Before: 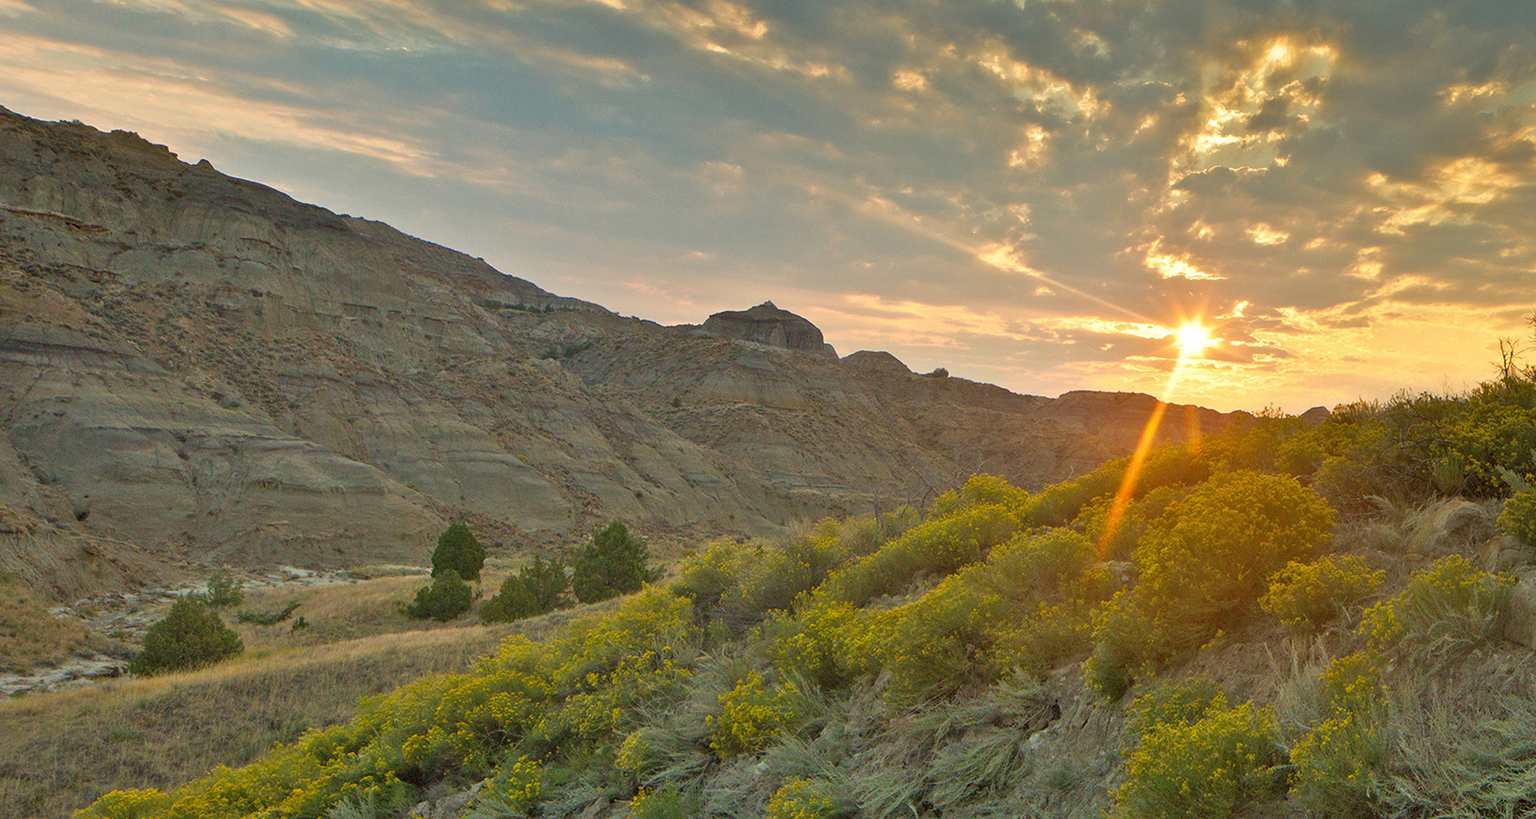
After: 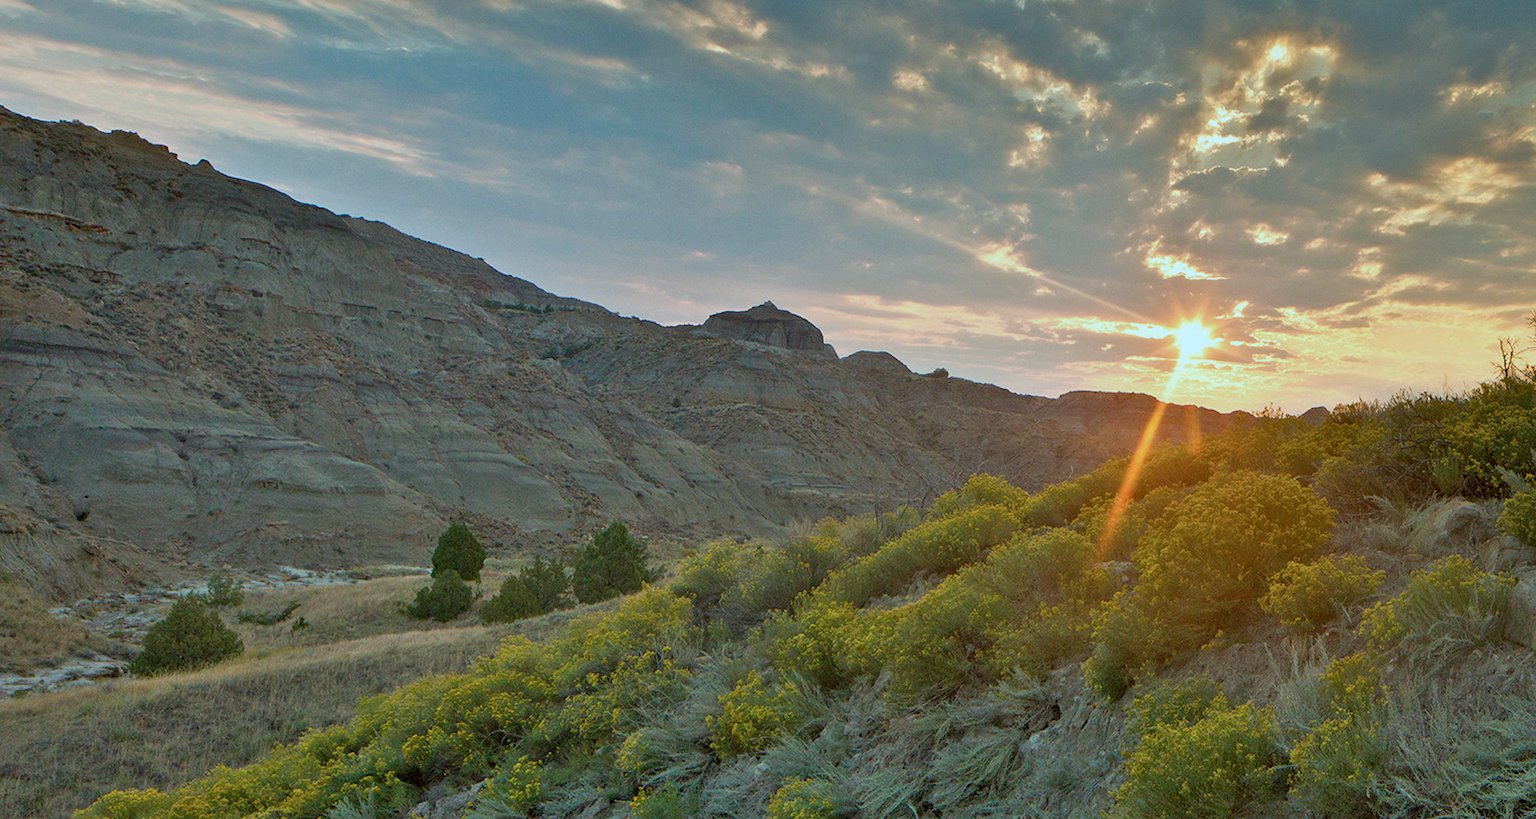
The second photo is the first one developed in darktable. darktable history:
exposure: black level correction 0.006, exposure -0.221 EV, compensate highlight preservation false
color correction: highlights a* -8.93, highlights b* -23.37
